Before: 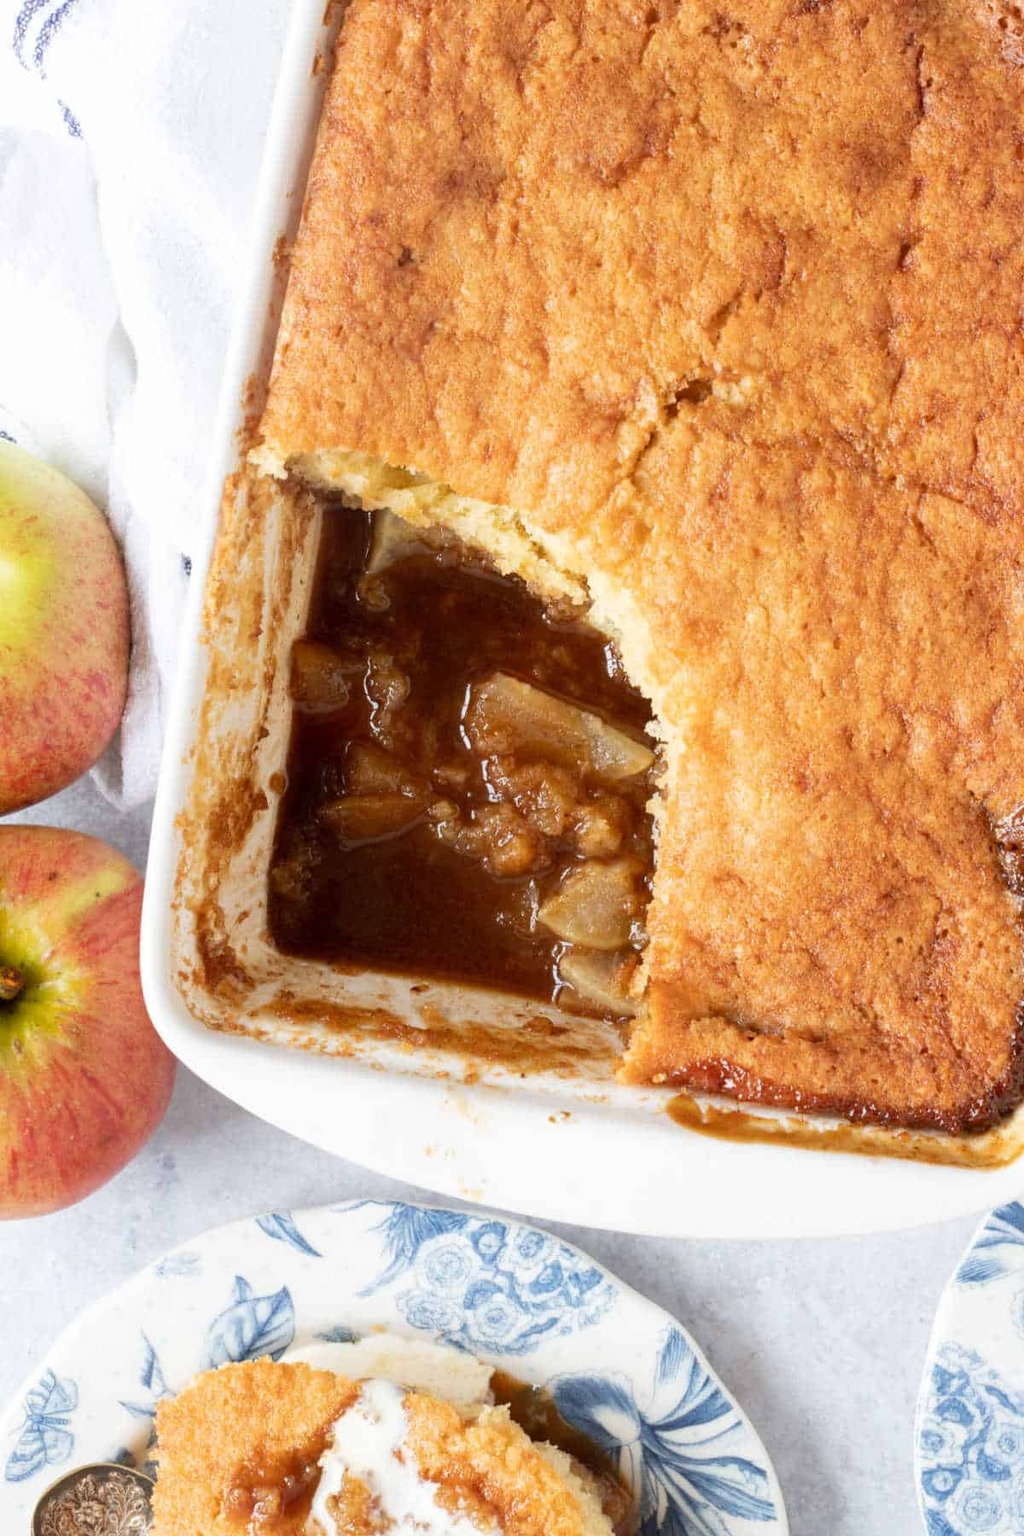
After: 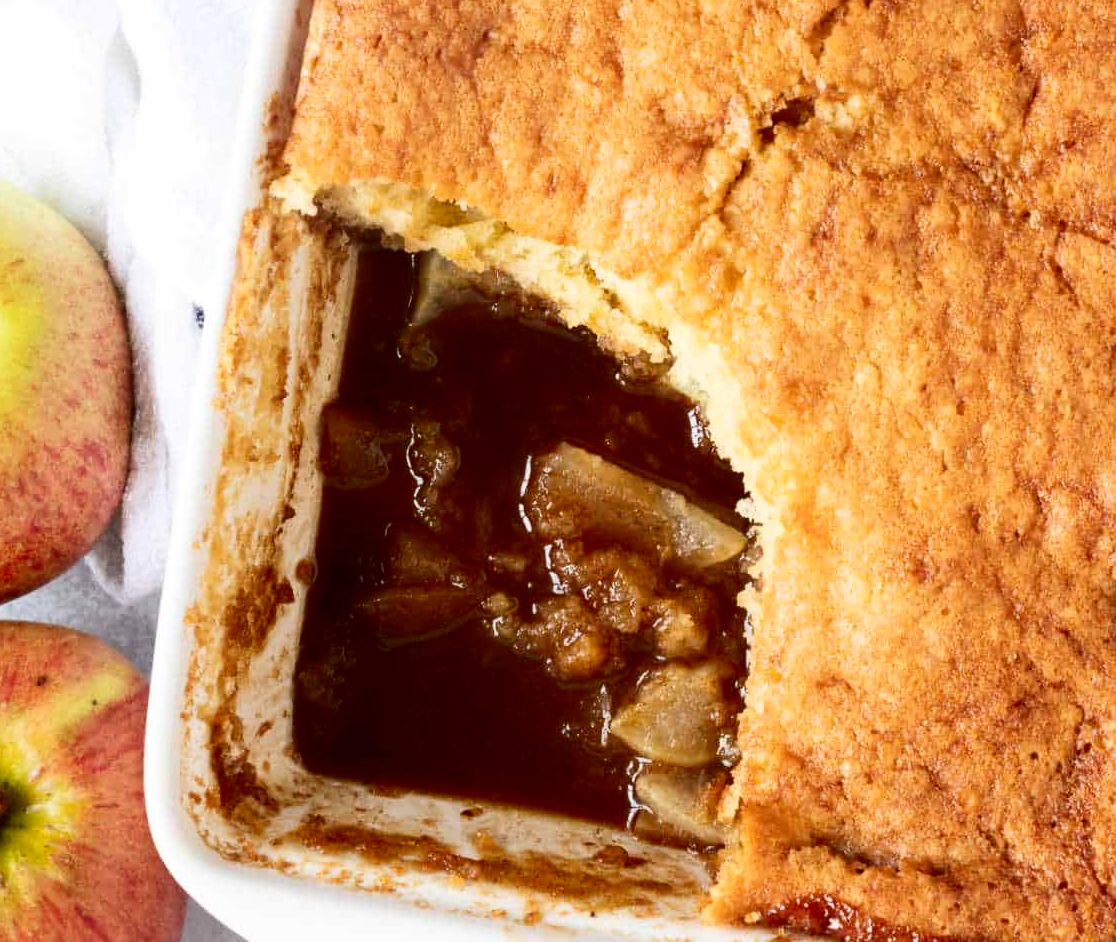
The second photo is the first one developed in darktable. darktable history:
contrast brightness saturation: contrast 0.2, brightness -0.11, saturation 0.1
crop: left 1.744%, top 19.225%, right 5.069%, bottom 28.357%
